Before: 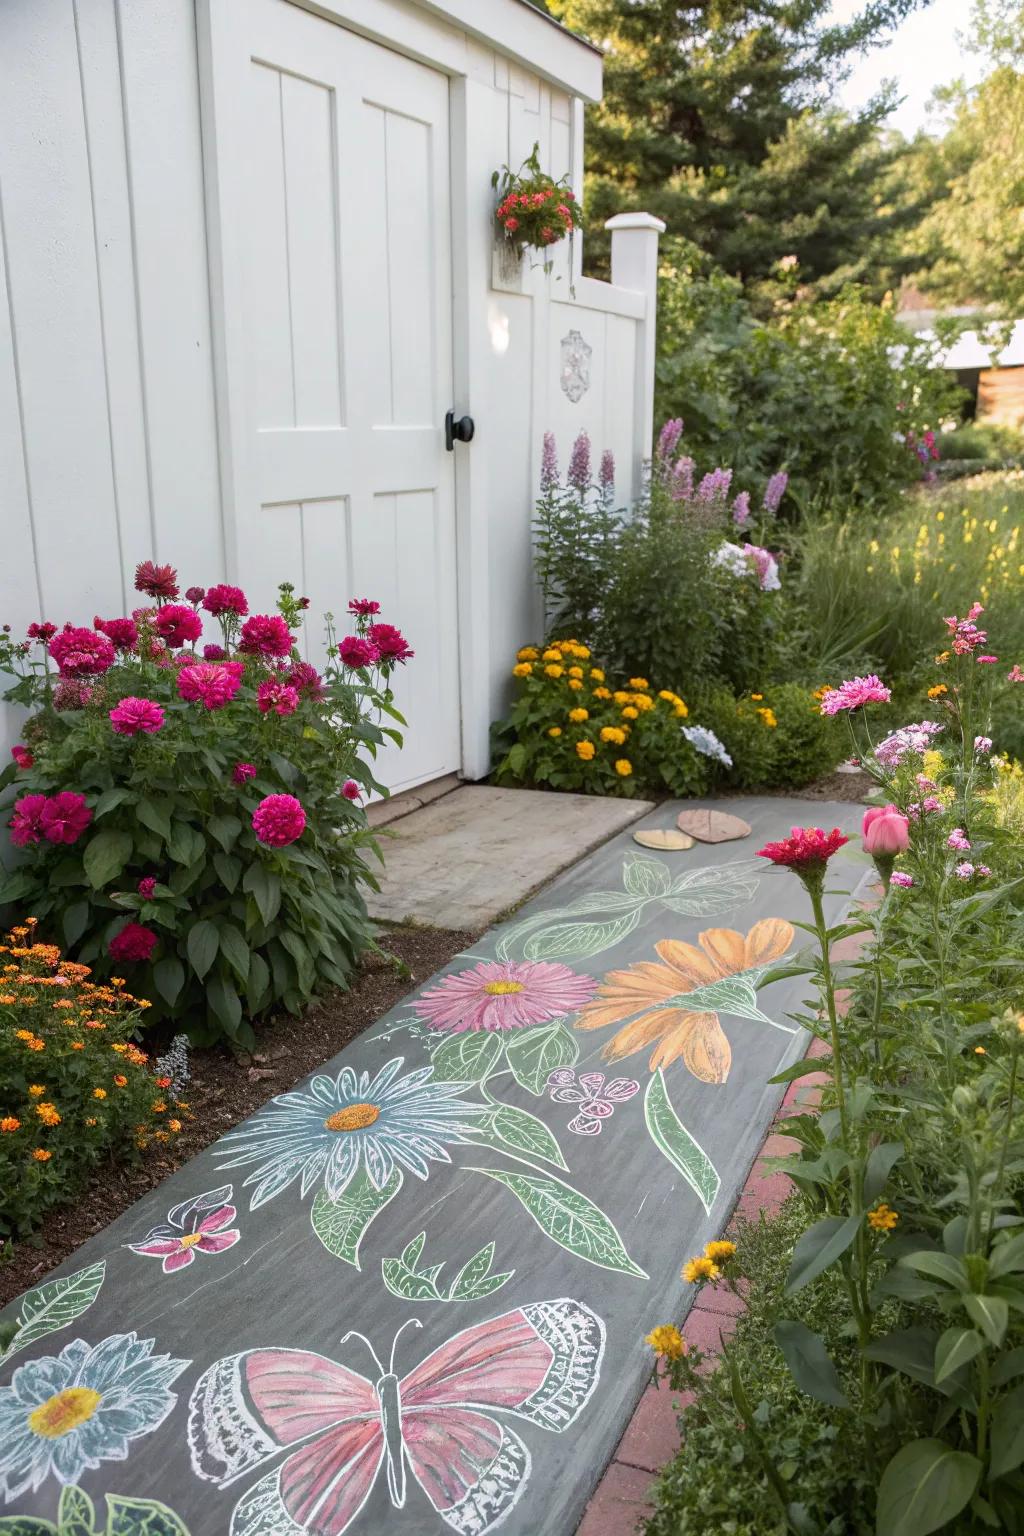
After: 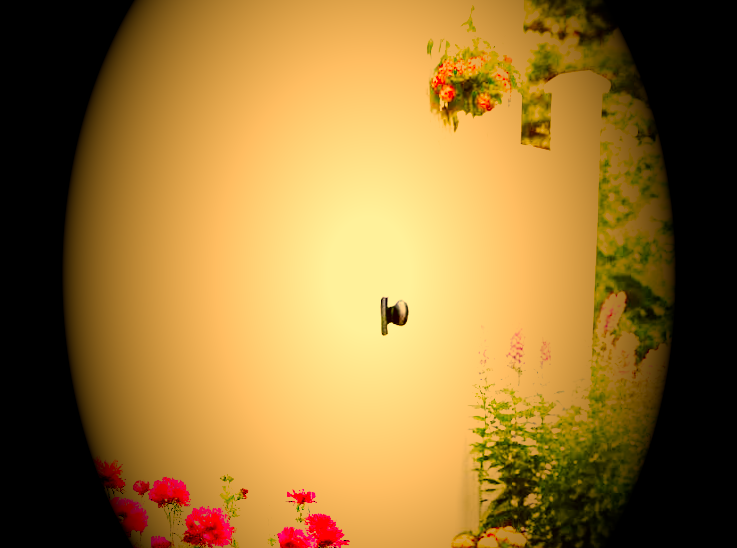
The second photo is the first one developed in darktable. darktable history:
vignetting: fall-off start 15.9%, fall-off radius 100%, brightness -1, saturation 0.5, width/height ratio 0.719
tone equalizer: -8 EV -0.75 EV, -7 EV -0.7 EV, -6 EV -0.6 EV, -5 EV -0.4 EV, -3 EV 0.4 EV, -2 EV 0.6 EV, -1 EV 0.7 EV, +0 EV 0.75 EV, edges refinement/feathering 500, mask exposure compensation -1.57 EV, preserve details no
color correction: highlights a* 10.44, highlights b* 30.04, shadows a* 2.73, shadows b* 17.51, saturation 1.72
exposure: black level correction 0.001, exposure 1.735 EV, compensate highlight preservation false
crop: left 0.579%, top 7.627%, right 23.167%, bottom 54.275%
filmic rgb: middle gray luminance 12.74%, black relative exposure -10.13 EV, white relative exposure 3.47 EV, threshold 6 EV, target black luminance 0%, hardness 5.74, latitude 44.69%, contrast 1.221, highlights saturation mix 5%, shadows ↔ highlights balance 26.78%, add noise in highlights 0, preserve chrominance no, color science v3 (2019), use custom middle-gray values true, iterations of high-quality reconstruction 0, contrast in highlights soft, enable highlight reconstruction true
rotate and perspective: rotation 0.062°, lens shift (vertical) 0.115, lens shift (horizontal) -0.133, crop left 0.047, crop right 0.94, crop top 0.061, crop bottom 0.94
